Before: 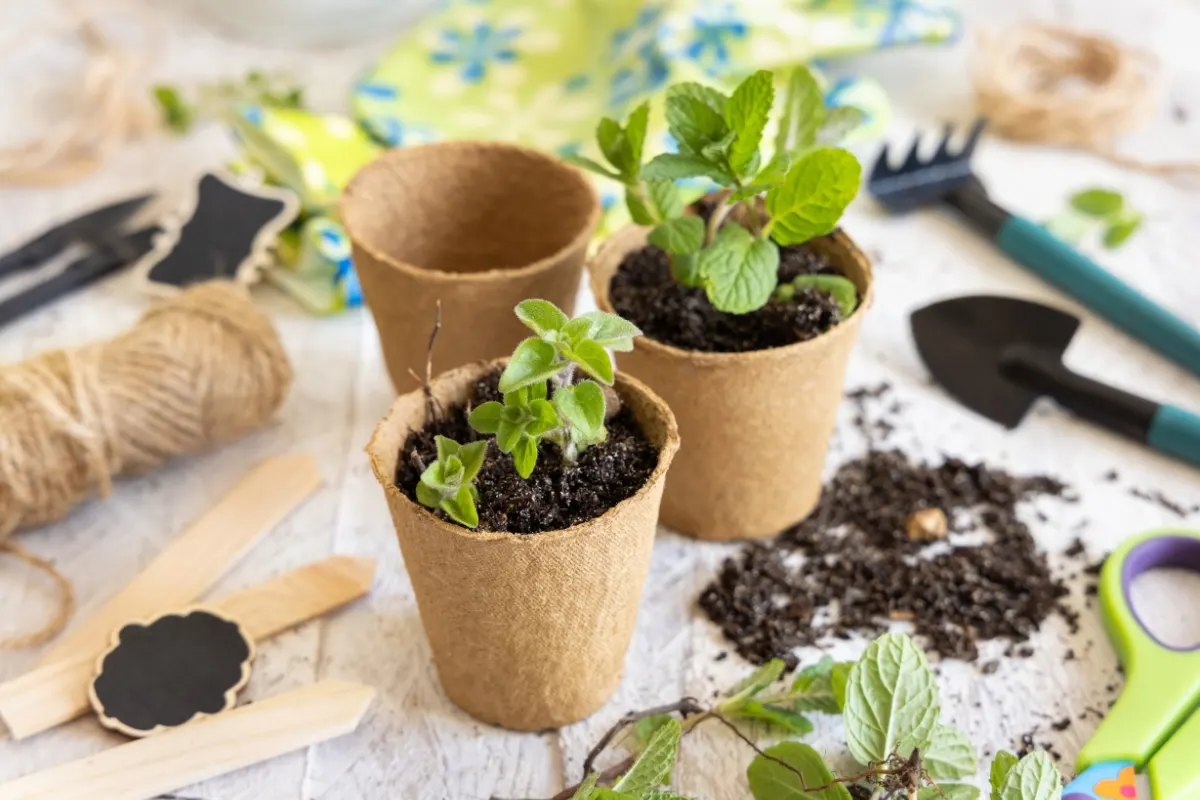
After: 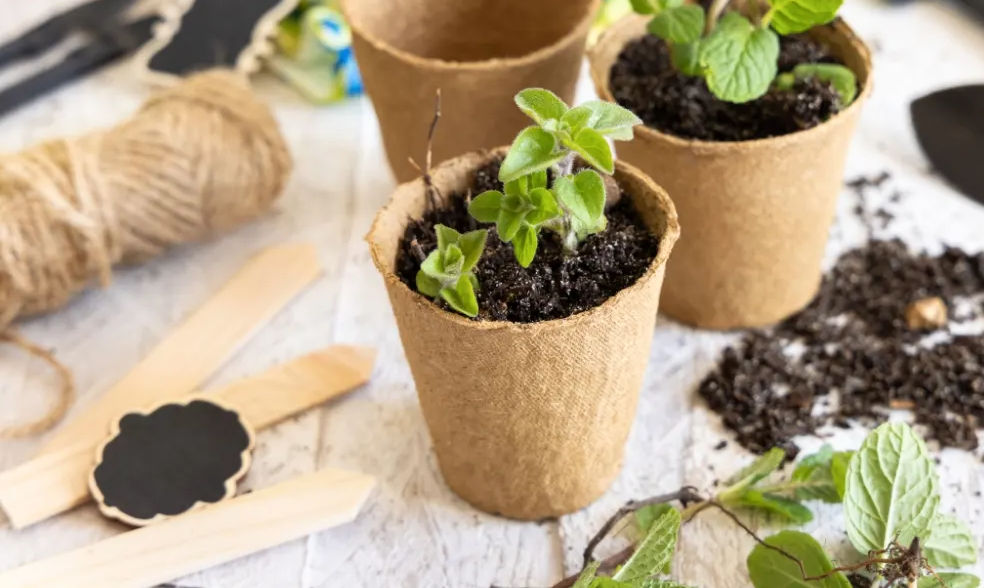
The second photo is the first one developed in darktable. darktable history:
crop: top 26.434%, right 17.993%
shadows and highlights: shadows 1.57, highlights 39.29
